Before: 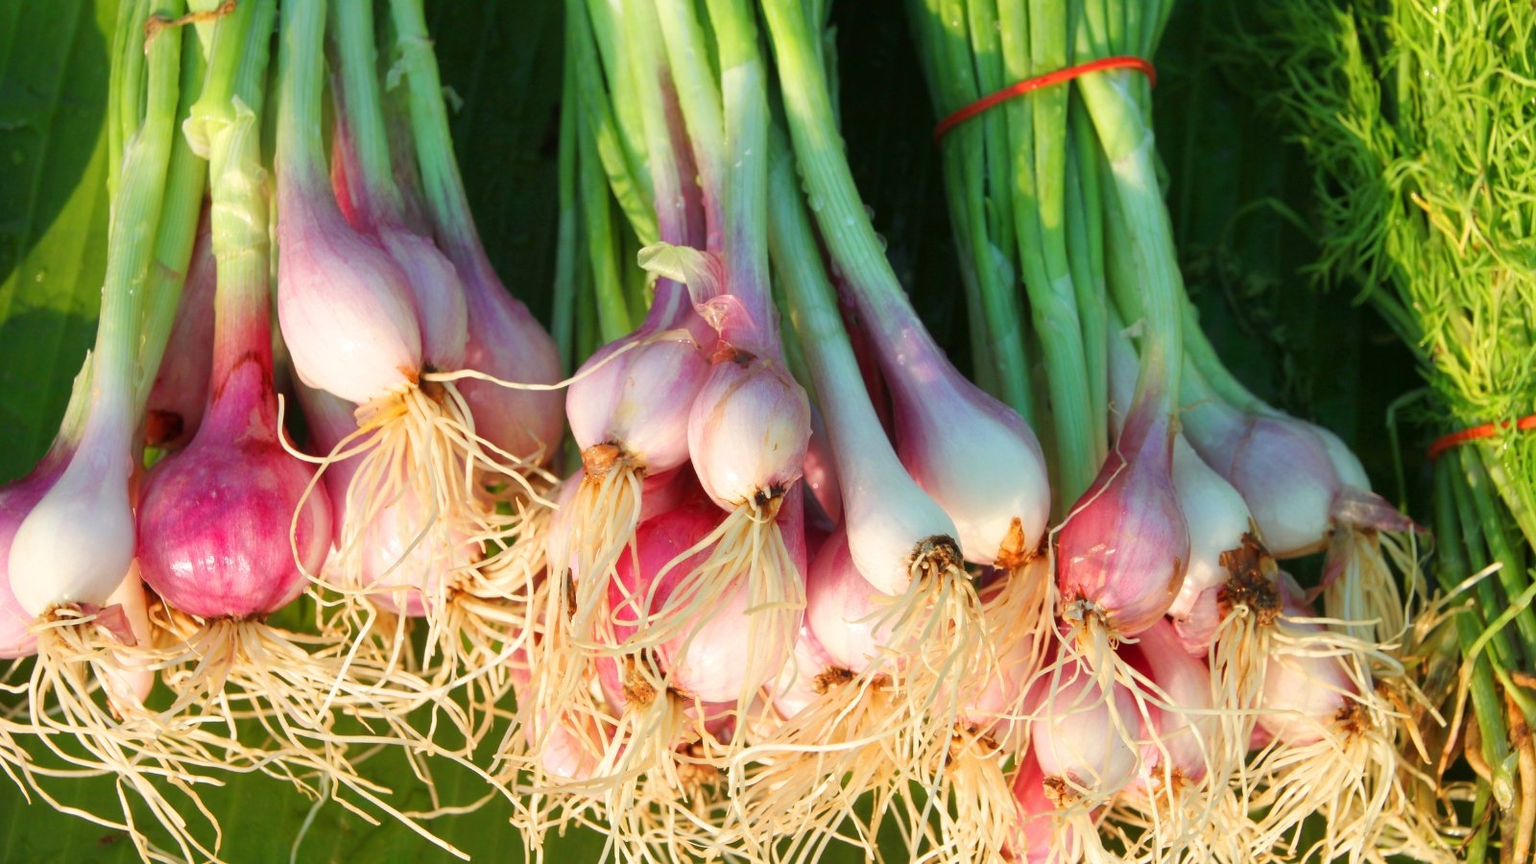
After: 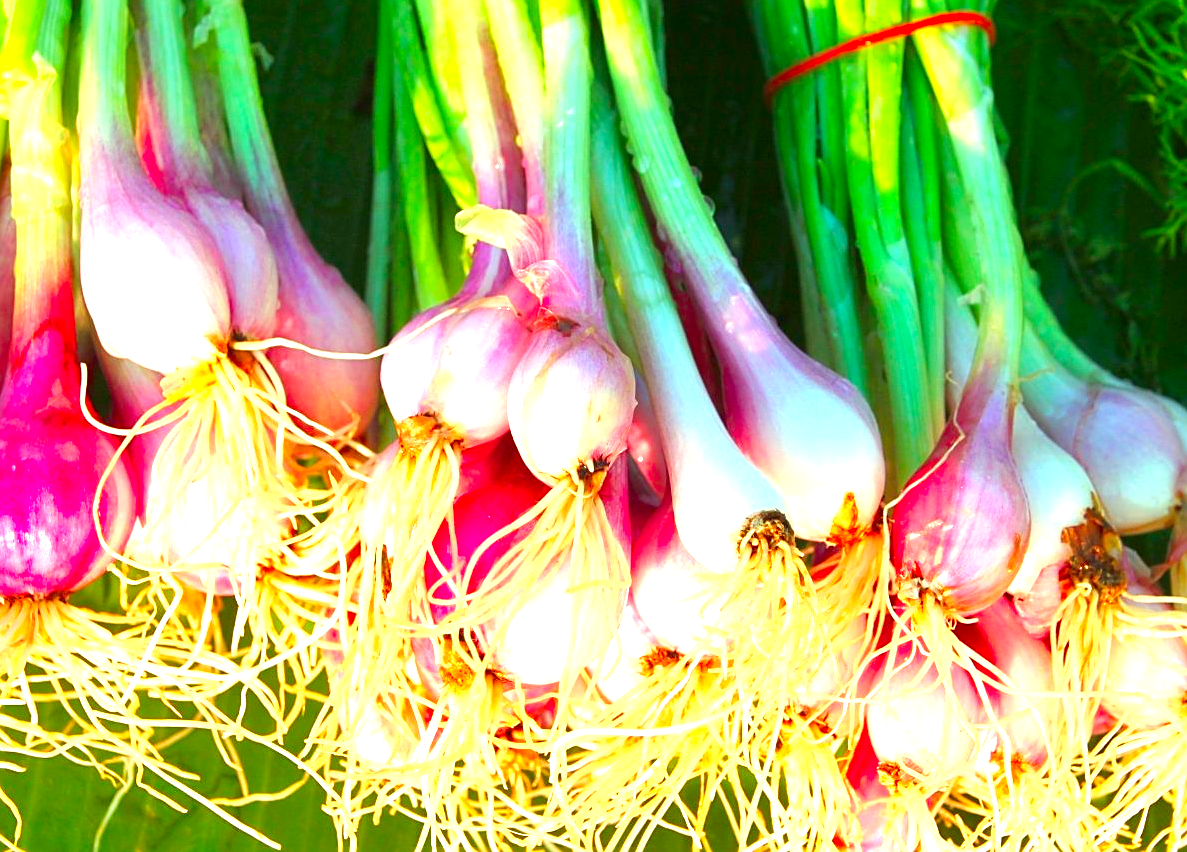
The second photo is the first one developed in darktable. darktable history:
sharpen: on, module defaults
crop and rotate: left 13.15%, top 5.251%, right 12.609%
exposure: exposure 1.2 EV, compensate highlight preservation false
contrast brightness saturation: saturation 0.5
